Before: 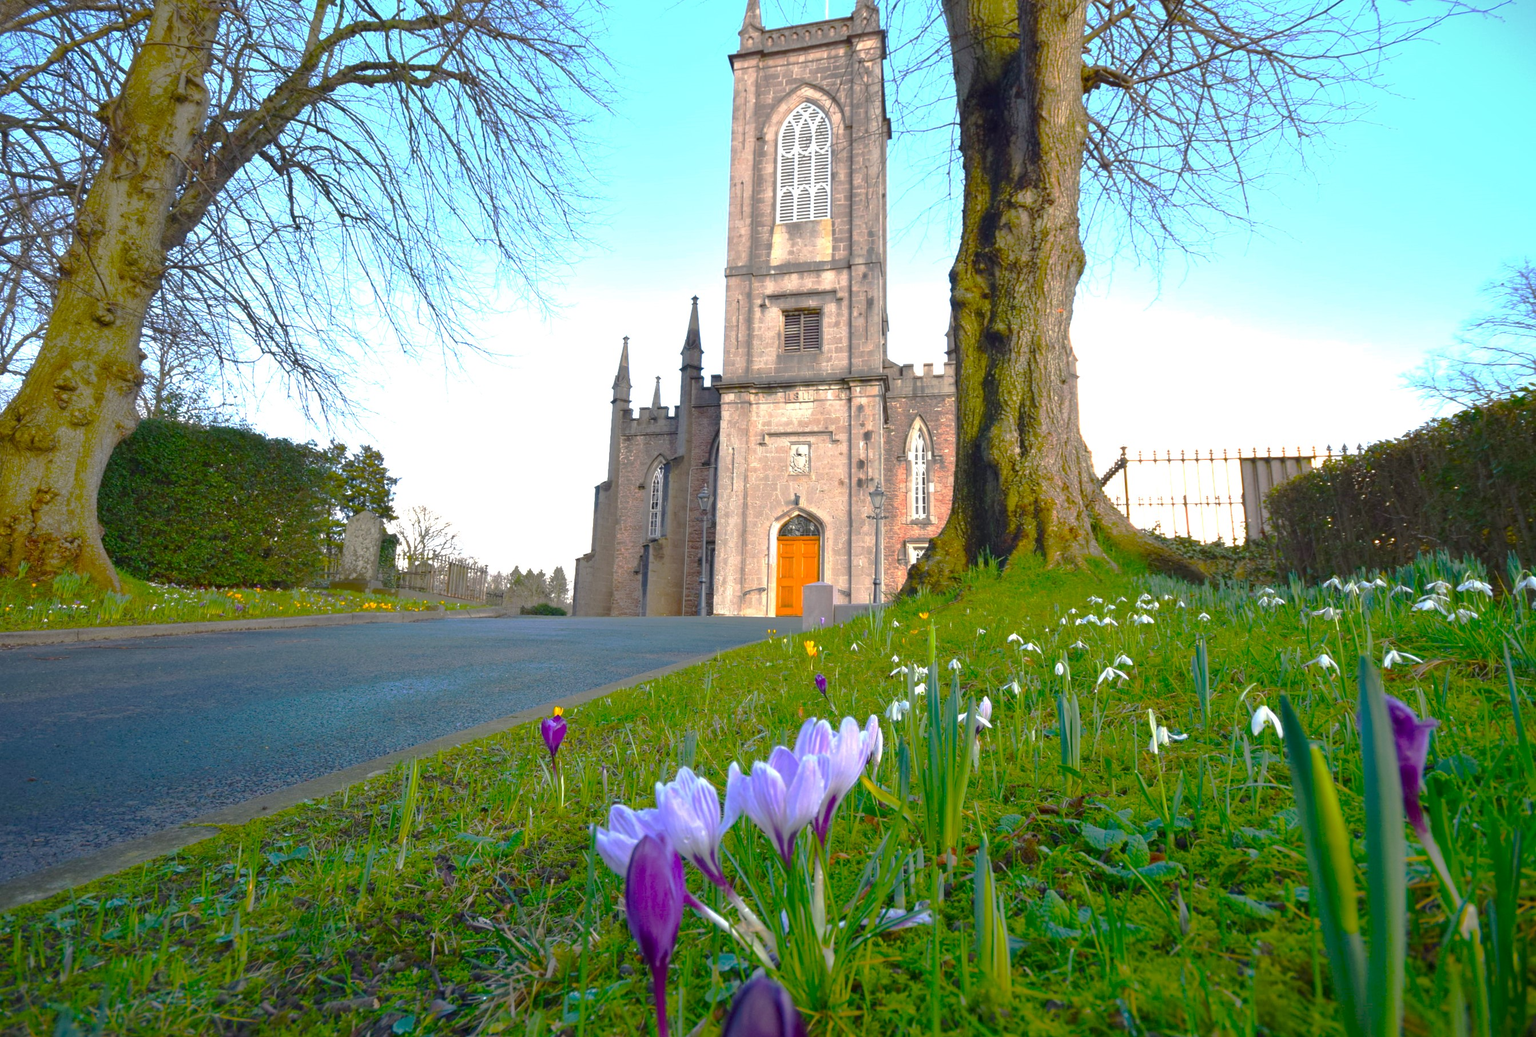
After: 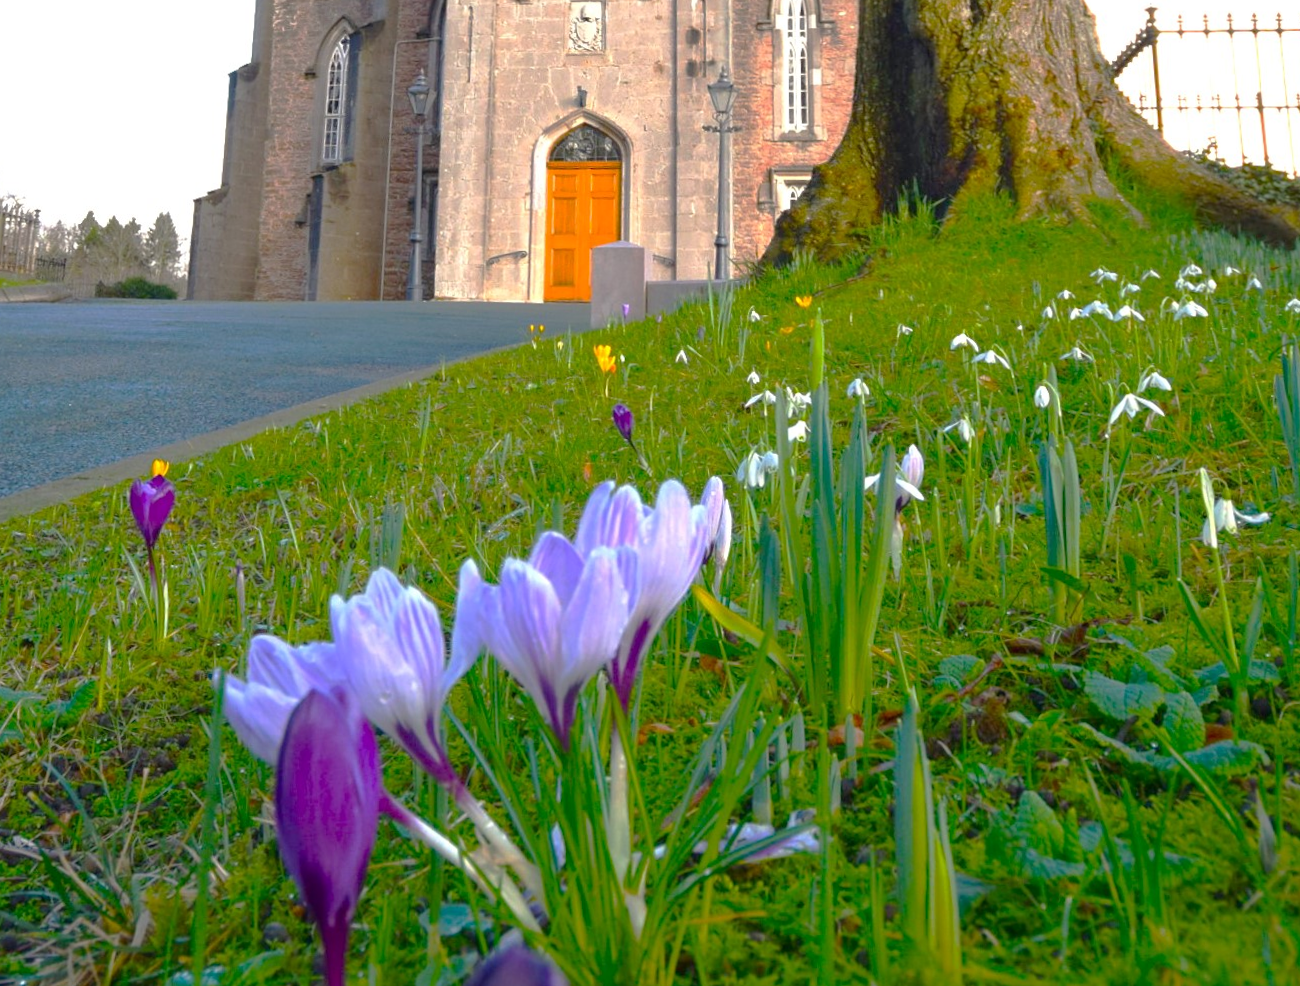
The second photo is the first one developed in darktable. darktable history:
crop: left 29.672%, top 41.786%, right 20.851%, bottom 3.487%
rotate and perspective: rotation 0.226°, lens shift (vertical) -0.042, crop left 0.023, crop right 0.982, crop top 0.006, crop bottom 0.994
levels: levels [0, 0.498, 1]
